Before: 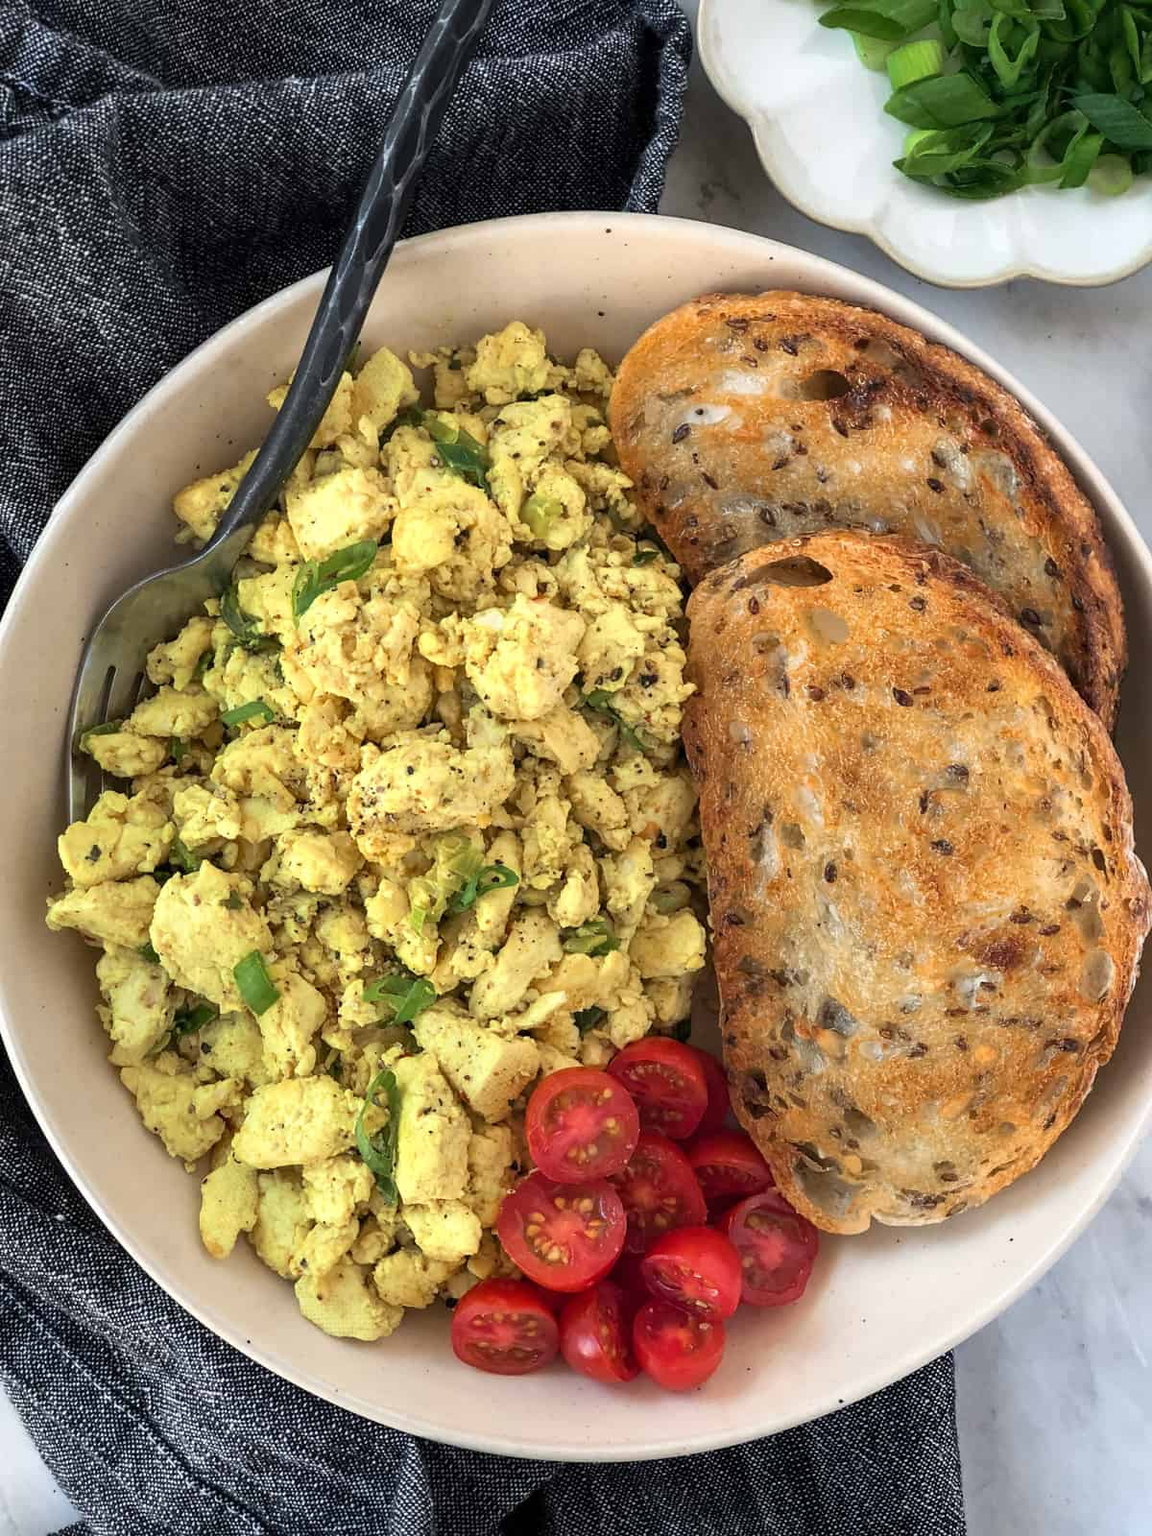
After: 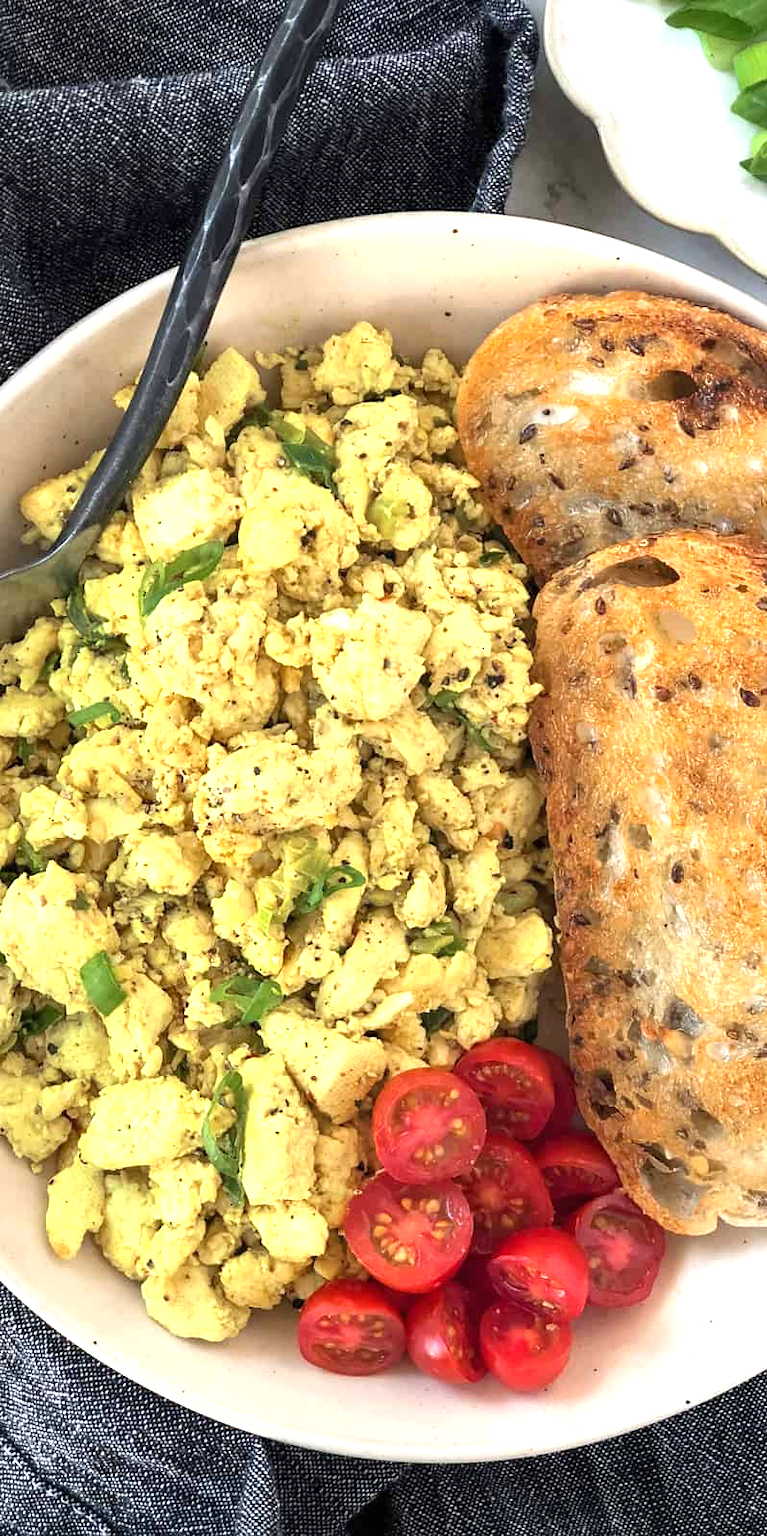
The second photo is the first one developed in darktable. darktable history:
crop and rotate: left 13.342%, right 19.991%
exposure: black level correction 0, exposure 0.7 EV, compensate exposure bias true, compensate highlight preservation false
